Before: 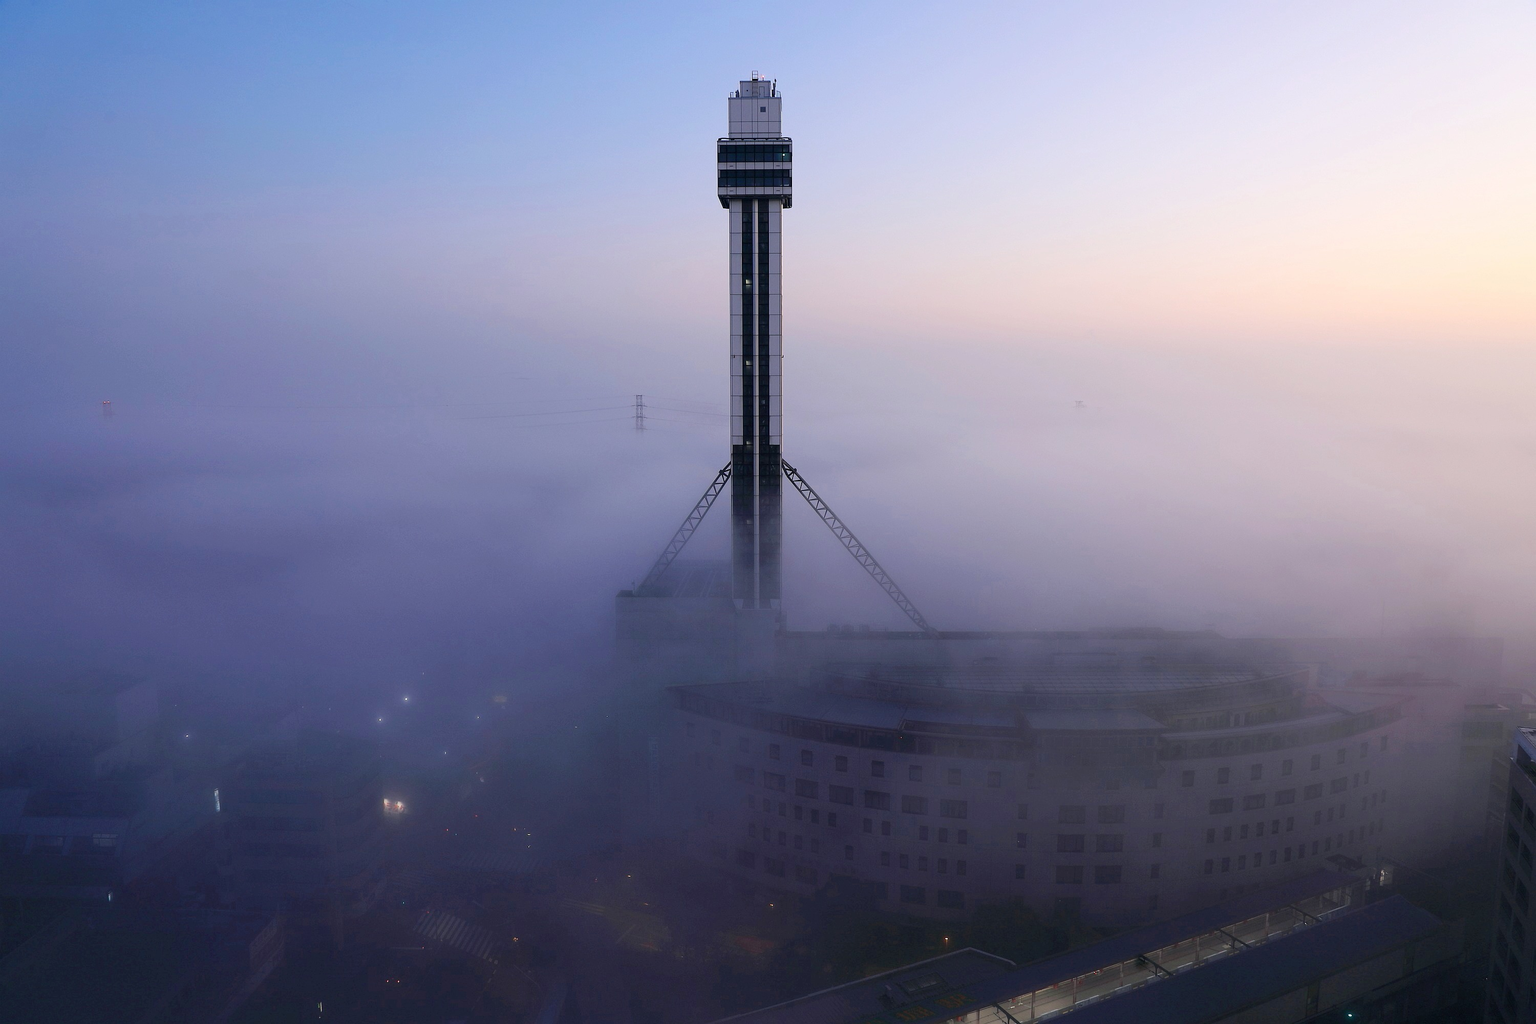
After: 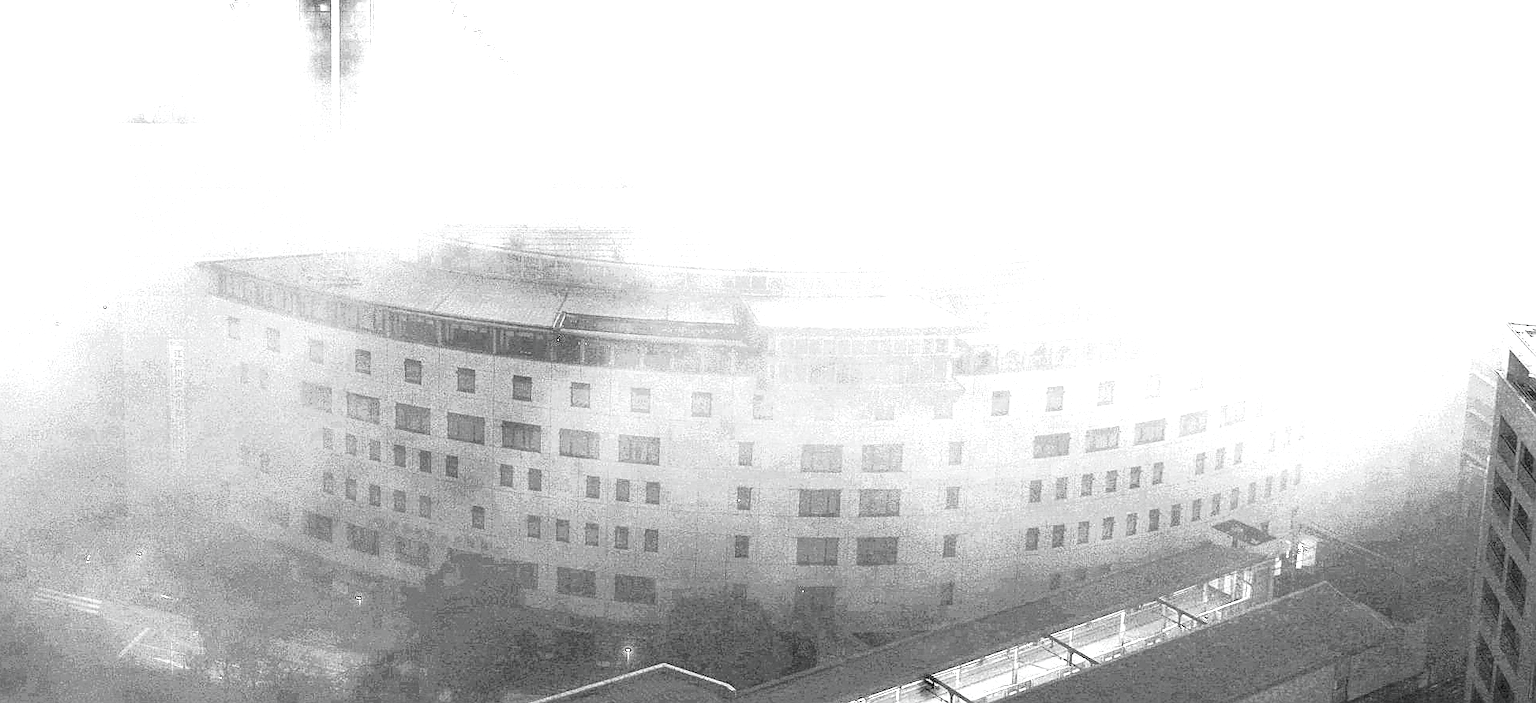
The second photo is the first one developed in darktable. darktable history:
exposure: black level correction 0.001, exposure 1.831 EV, compensate highlight preservation false
levels: levels [0.036, 0.364, 0.827]
crop and rotate: left 35.118%, top 50.511%, bottom 4.92%
sharpen: on, module defaults
contrast brightness saturation: contrast 0.55, brightness 0.461, saturation -0.981
local contrast: on, module defaults
color calibration: illuminant custom, x 0.368, y 0.373, temperature 4334.59 K
tone curve: curves: ch0 [(0, 0) (0.136, 0.084) (0.346, 0.366) (0.489, 0.559) (0.66, 0.748) (0.849, 0.902) (1, 0.974)]; ch1 [(0, 0) (0.353, 0.344) (0.45, 0.46) (0.498, 0.498) (0.521, 0.512) (0.563, 0.559) (0.592, 0.605) (0.641, 0.673) (1, 1)]; ch2 [(0, 0) (0.333, 0.346) (0.375, 0.375) (0.424, 0.43) (0.476, 0.492) (0.502, 0.502) (0.524, 0.531) (0.579, 0.61) (0.612, 0.644) (0.641, 0.722) (1, 1)], color space Lab, independent channels, preserve colors none
